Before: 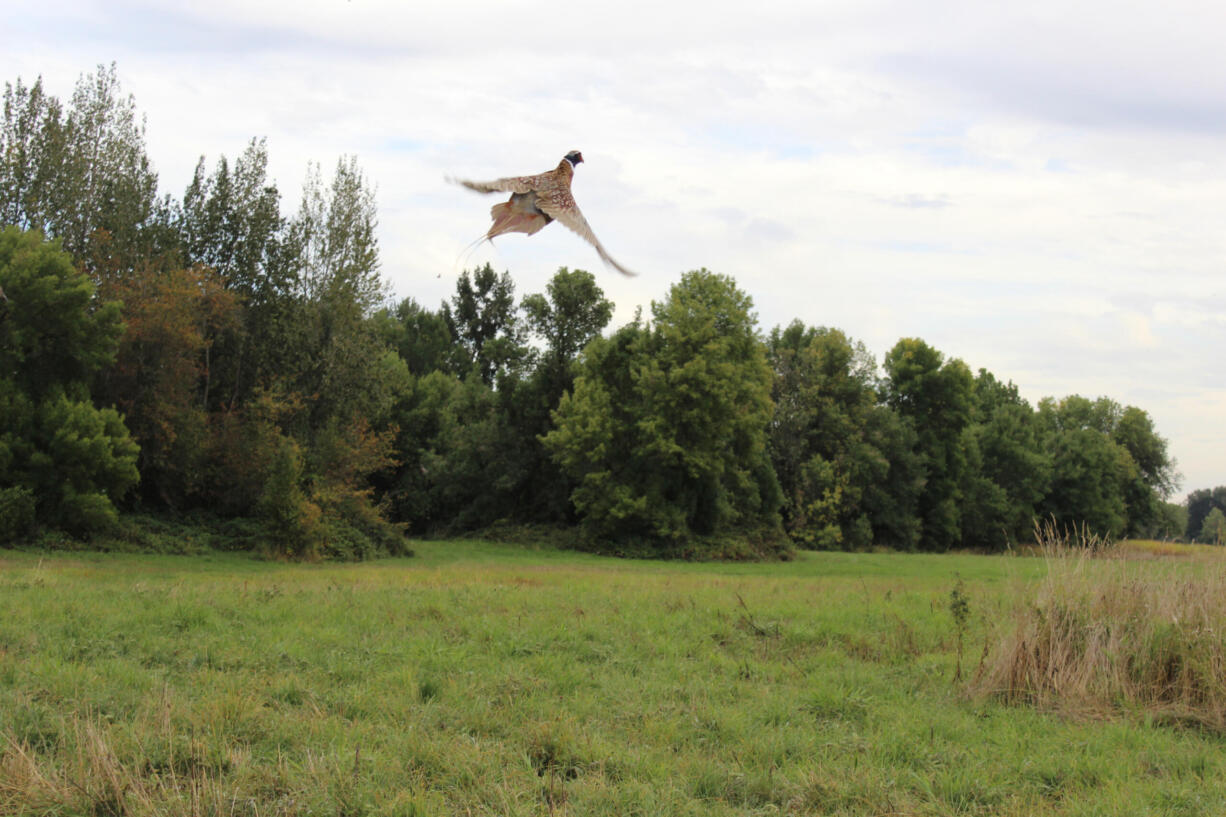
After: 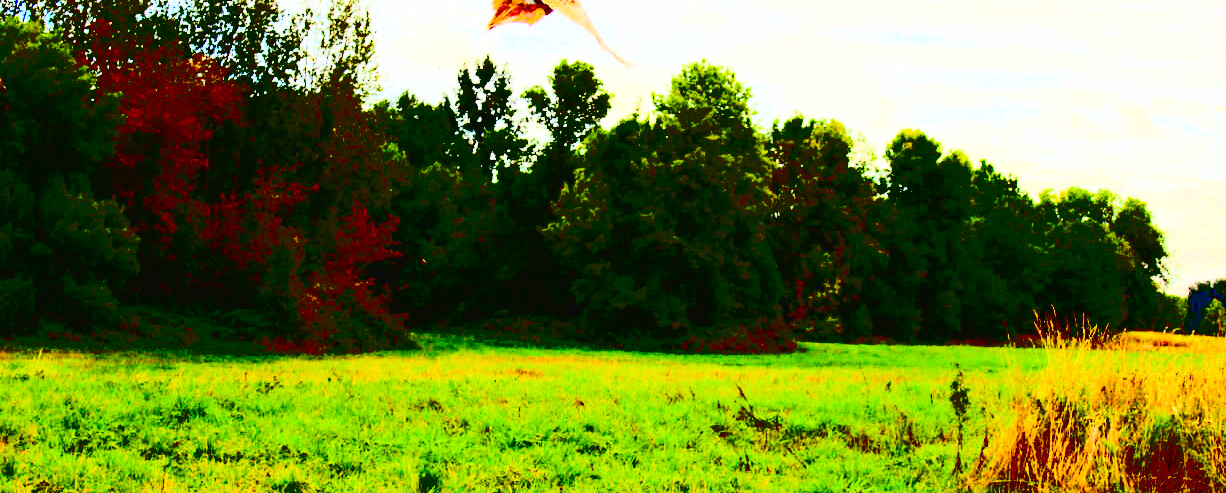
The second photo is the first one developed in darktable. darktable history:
crop and rotate: top 25.641%, bottom 13.975%
tone curve: curves: ch0 [(0, 0.028) (0.138, 0.156) (0.468, 0.516) (0.754, 0.823) (1, 1)], color space Lab, linked channels, preserve colors none
exposure: black level correction 0, exposure 1.001 EV, compensate exposure bias true, compensate highlight preservation false
filmic rgb: black relative exposure -7.65 EV, white relative exposure 4.56 EV, hardness 3.61, contrast 1.057
tone equalizer: -8 EV -0.727 EV, -7 EV -0.726 EV, -6 EV -0.616 EV, -5 EV -0.379 EV, -3 EV 0.376 EV, -2 EV 0.6 EV, -1 EV 0.679 EV, +0 EV 0.764 EV, edges refinement/feathering 500, mask exposure compensation -1.57 EV, preserve details no
haze removal: compatibility mode true
color balance rgb: linear chroma grading › global chroma 14.6%, perceptual saturation grading › global saturation 29.852%, global vibrance 15.943%, saturation formula JzAzBz (2021)
contrast brightness saturation: contrast 0.766, brightness -0.984, saturation 0.99
